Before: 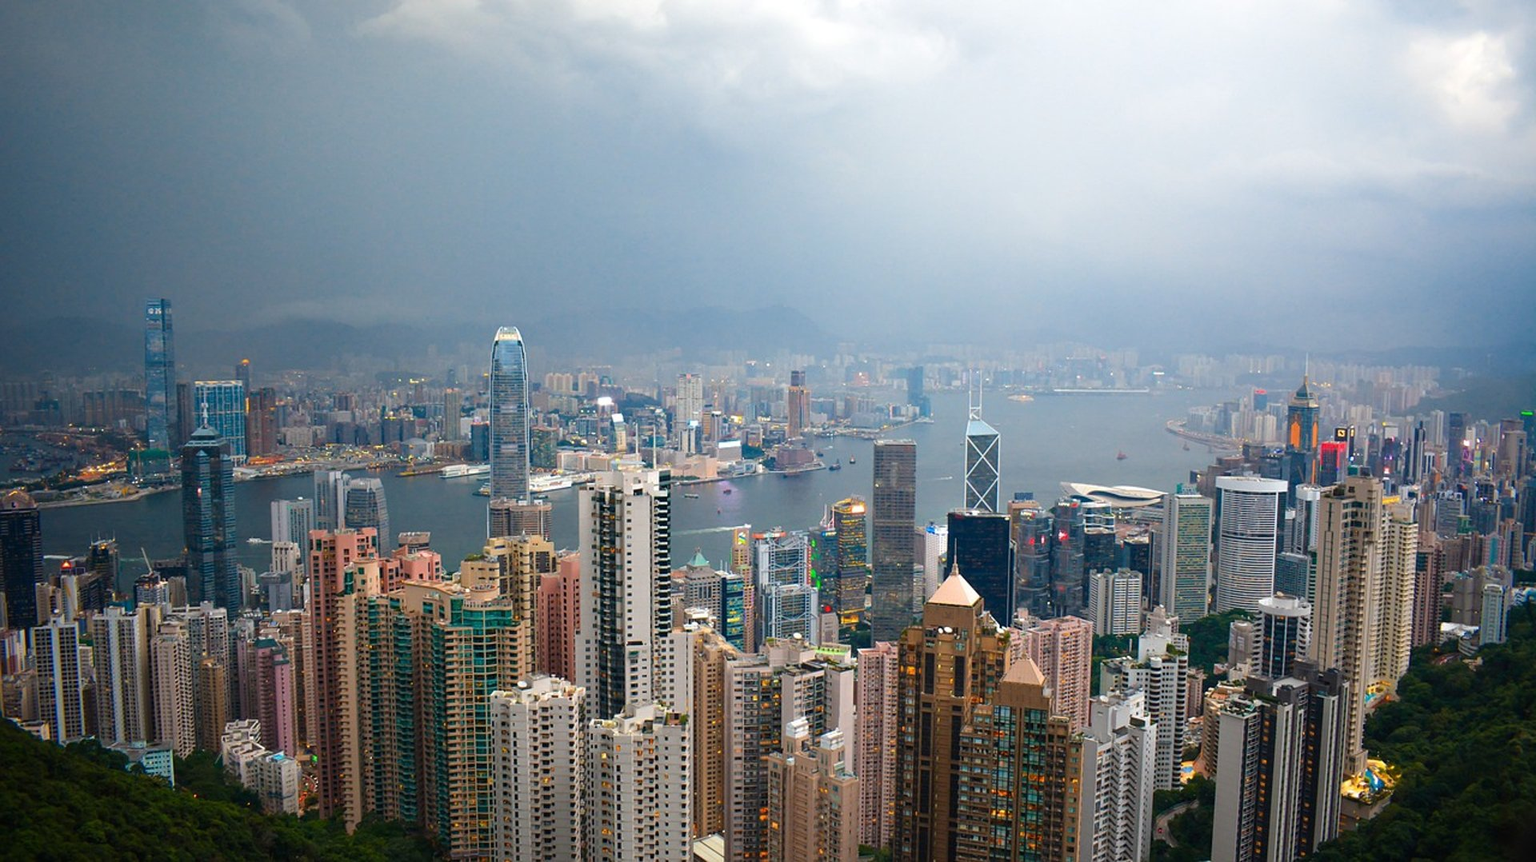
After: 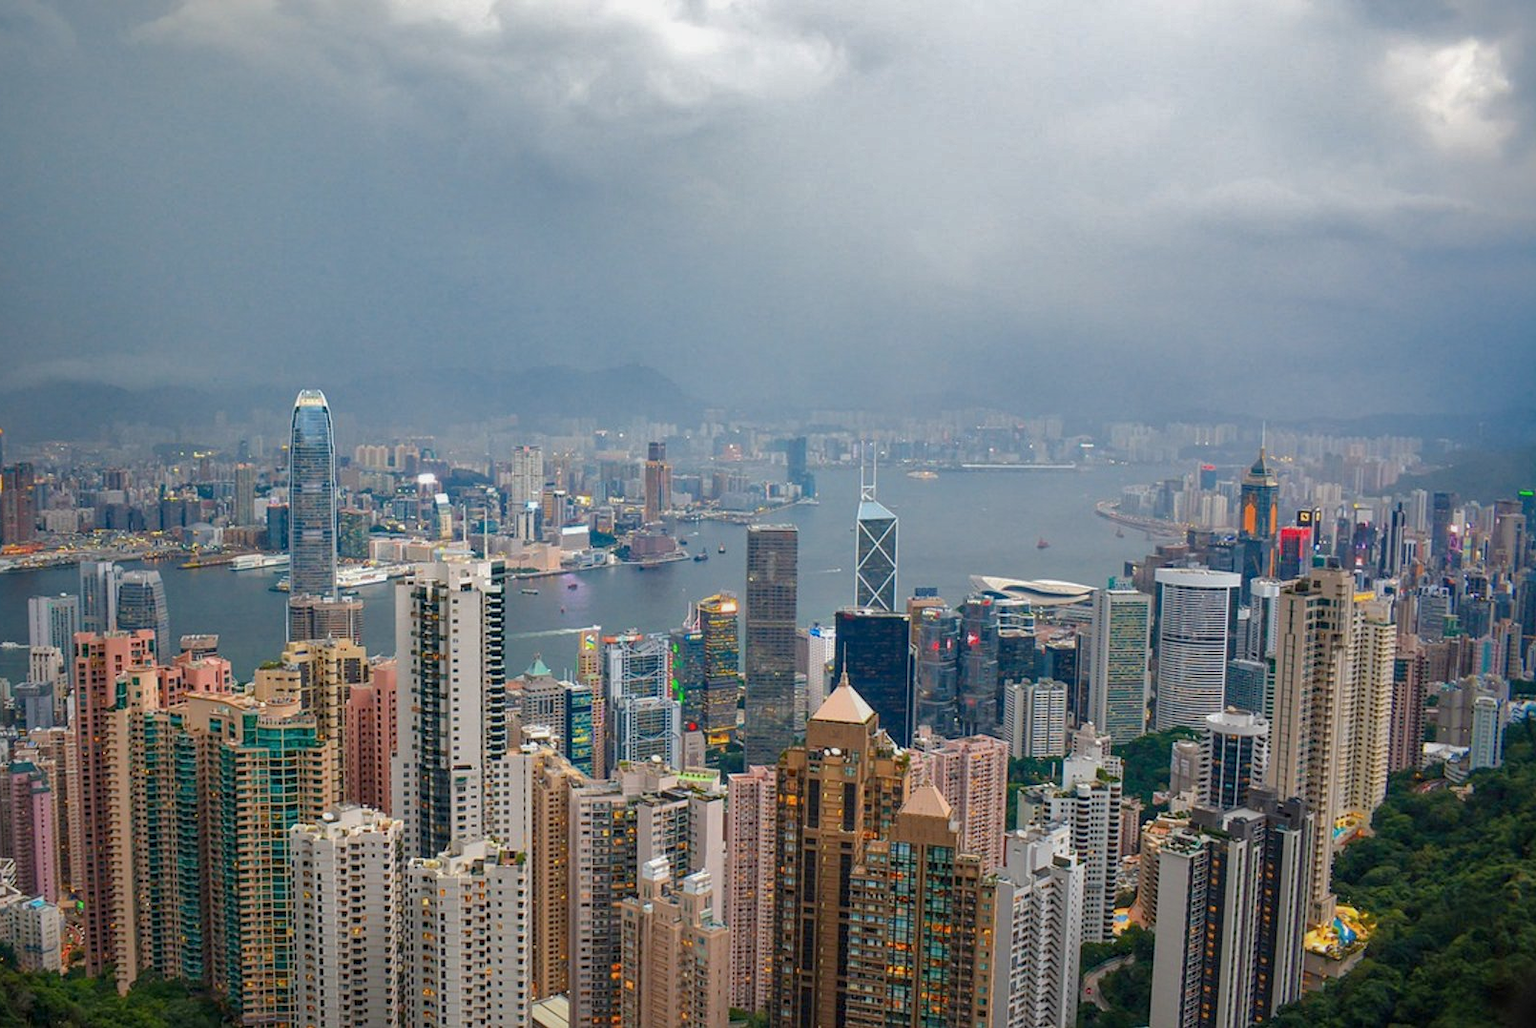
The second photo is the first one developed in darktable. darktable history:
tone equalizer: -8 EV 0.25 EV, -7 EV 0.417 EV, -6 EV 0.417 EV, -5 EV 0.25 EV, -3 EV -0.25 EV, -2 EV -0.417 EV, -1 EV -0.417 EV, +0 EV -0.25 EV, edges refinement/feathering 500, mask exposure compensation -1.57 EV, preserve details guided filter
local contrast: on, module defaults
exposure: exposure 0.2 EV, compensate highlight preservation false
crop: left 16.145%
shadows and highlights: shadows 40, highlights -60
